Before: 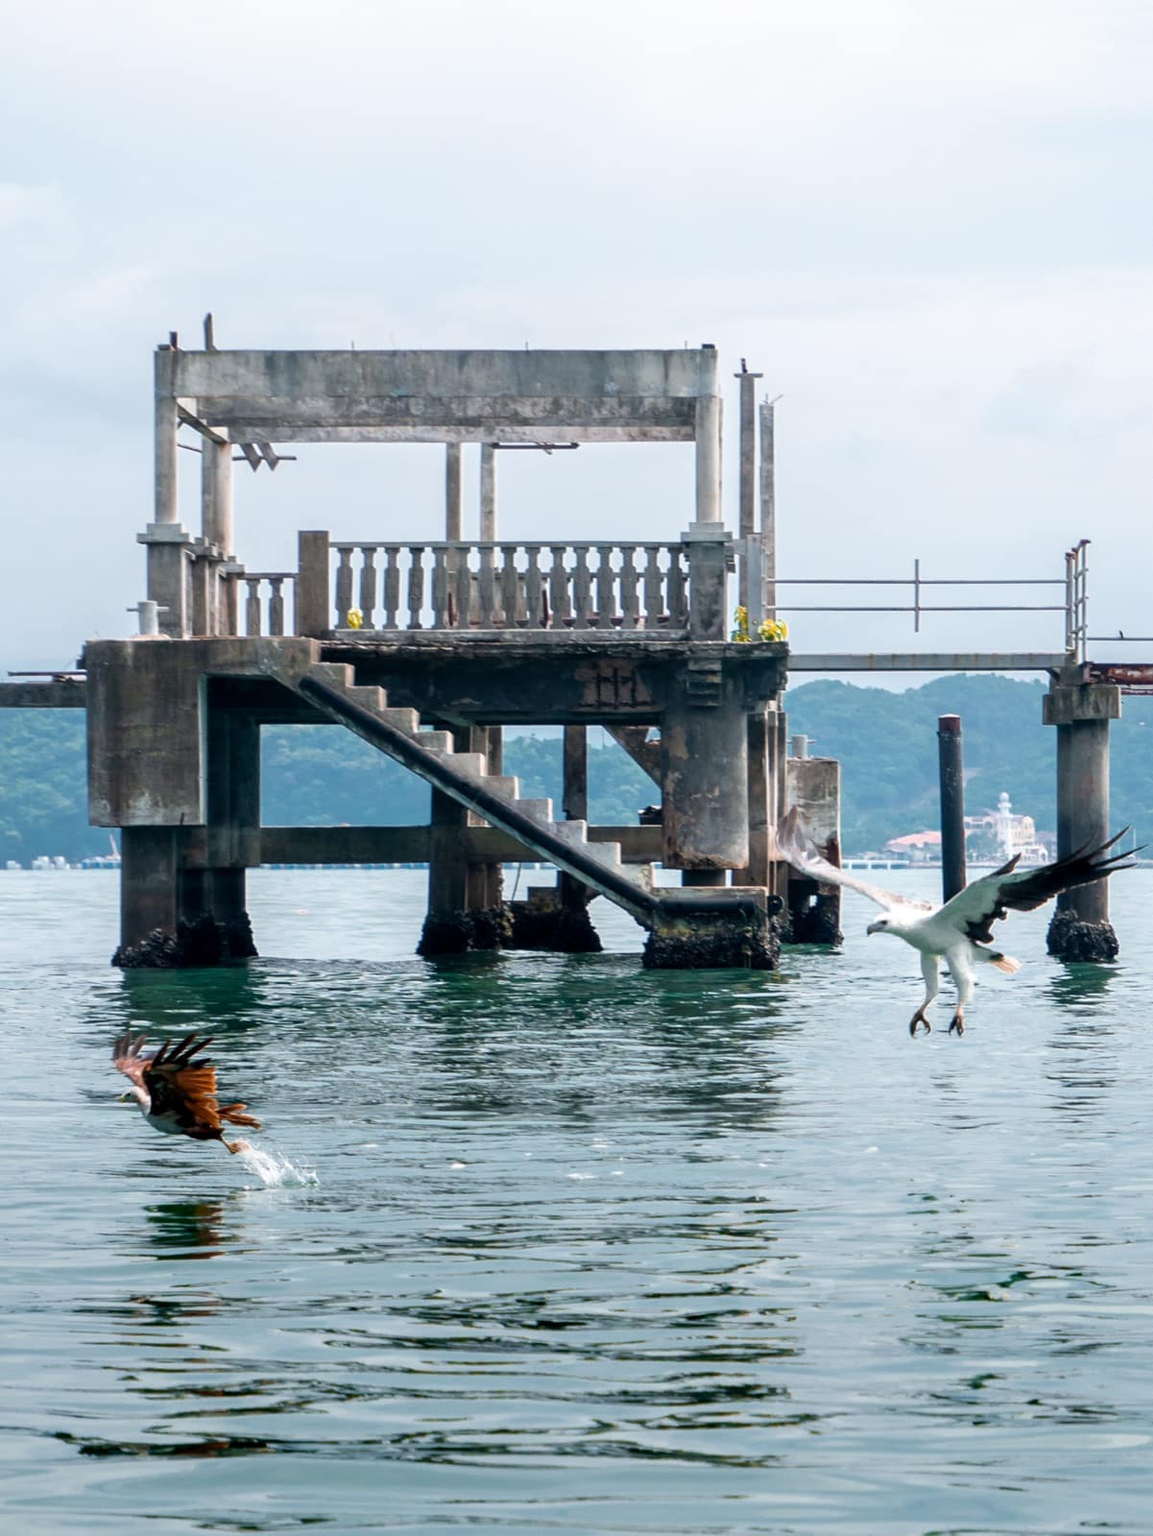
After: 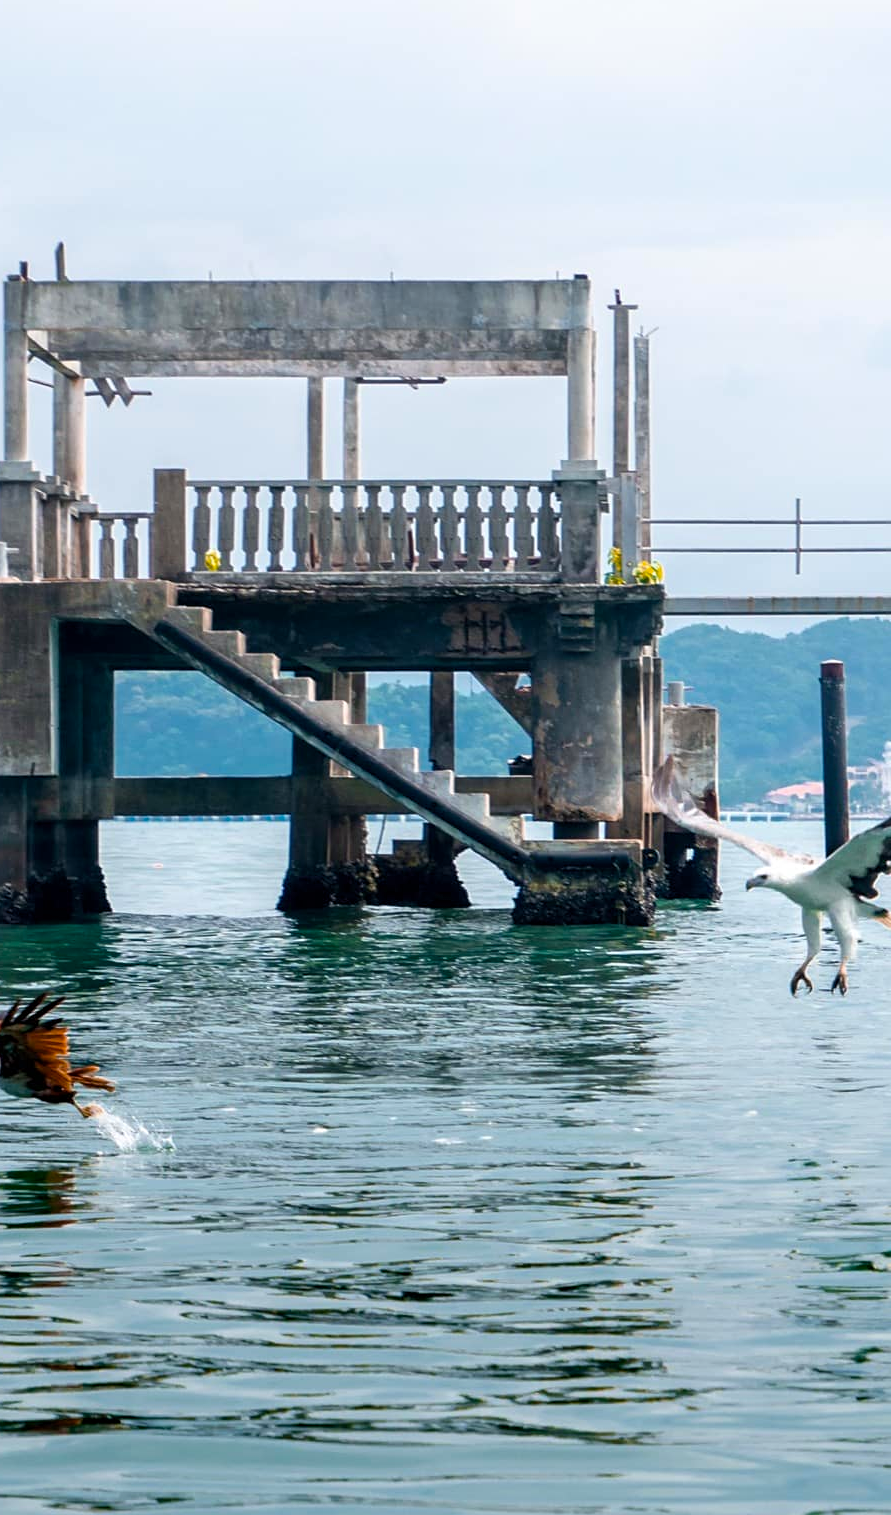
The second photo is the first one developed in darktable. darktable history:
crop and rotate: left 13.15%, top 5.251%, right 12.609%
color balance rgb: perceptual saturation grading › global saturation 25%, global vibrance 10%
sharpen: amount 0.2
